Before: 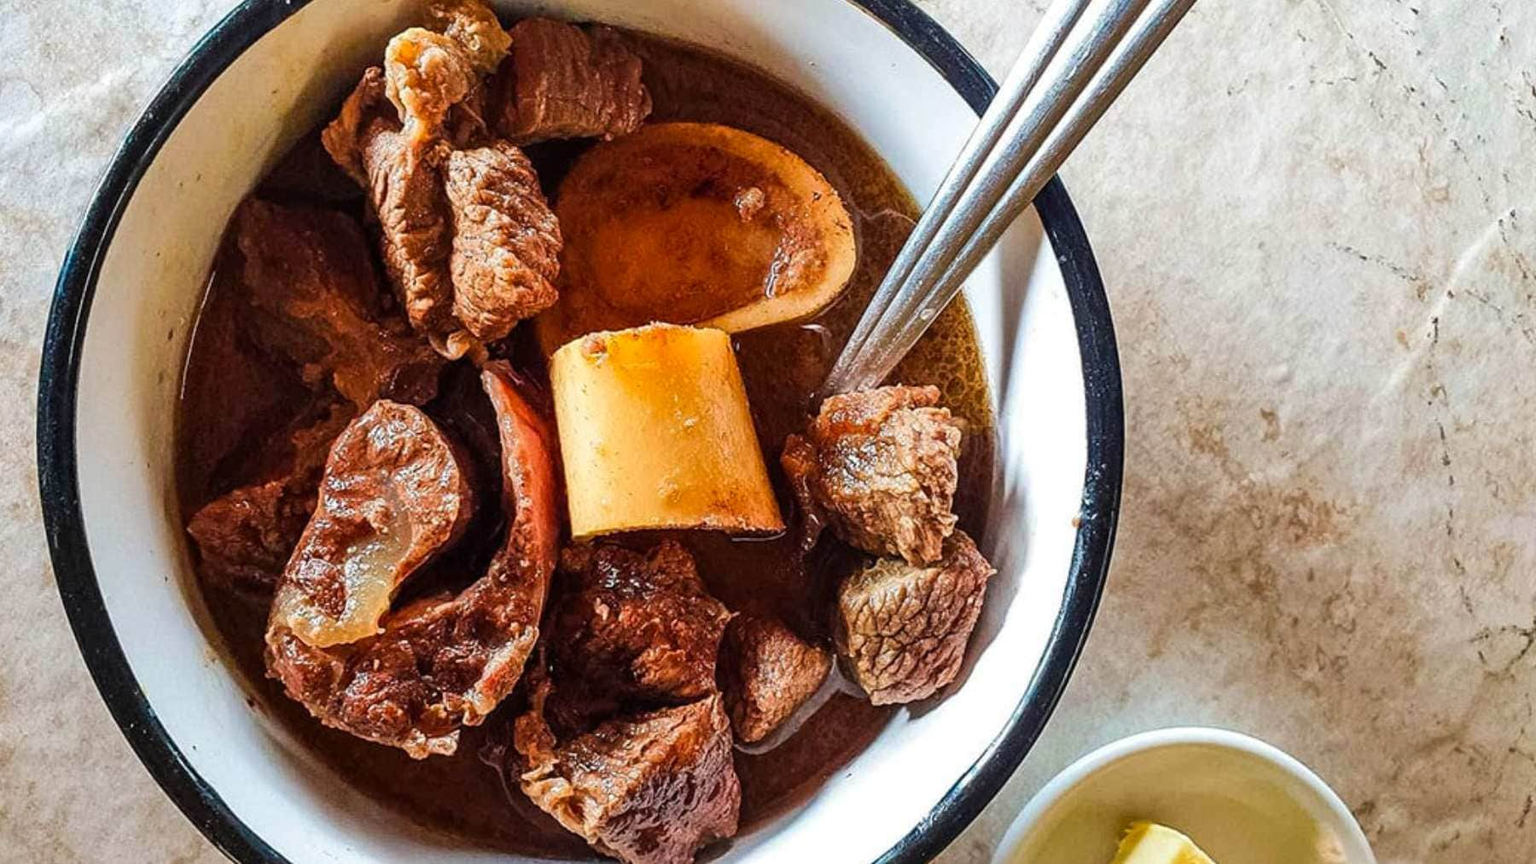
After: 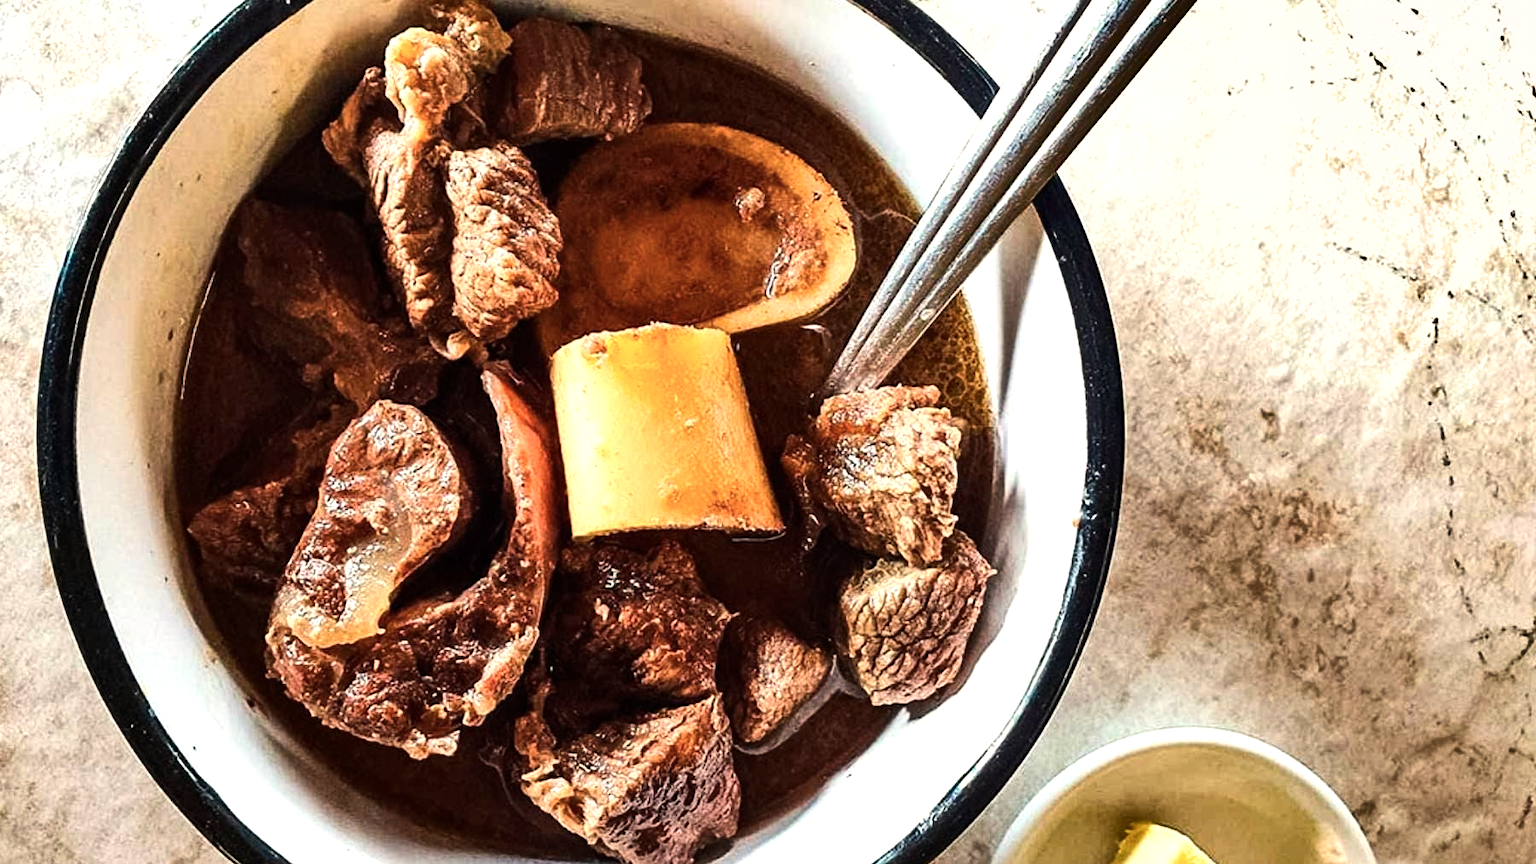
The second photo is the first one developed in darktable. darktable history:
white balance: red 1.045, blue 0.932
contrast brightness saturation: contrast 0.11, saturation -0.17
tone equalizer: -8 EV -0.75 EV, -7 EV -0.7 EV, -6 EV -0.6 EV, -5 EV -0.4 EV, -3 EV 0.4 EV, -2 EV 0.6 EV, -1 EV 0.7 EV, +0 EV 0.75 EV, edges refinement/feathering 500, mask exposure compensation -1.57 EV, preserve details no
shadows and highlights: radius 133.83, soften with gaussian
